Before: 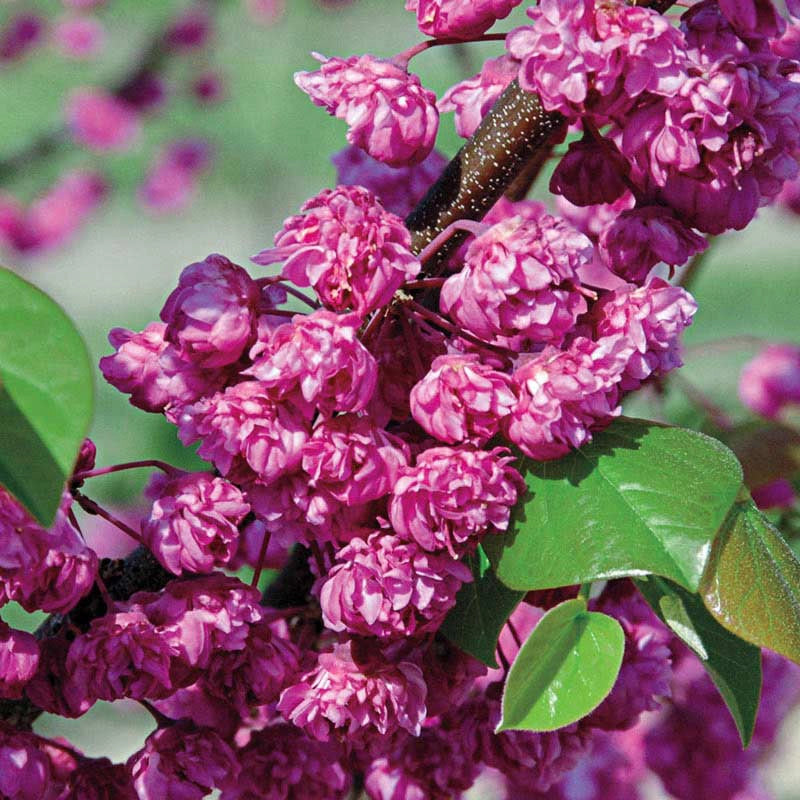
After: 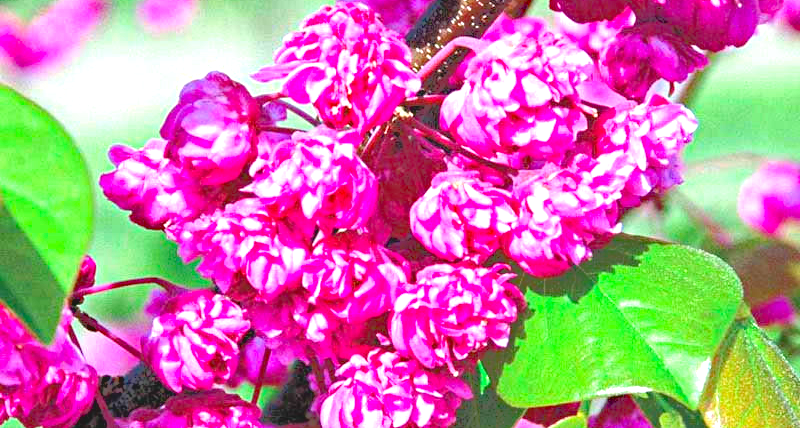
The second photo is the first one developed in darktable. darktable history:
tone equalizer: -8 EV -0.528 EV, -7 EV -0.319 EV, -6 EV -0.083 EV, -5 EV 0.413 EV, -4 EV 0.985 EV, -3 EV 0.791 EV, -2 EV -0.01 EV, -1 EV 0.14 EV, +0 EV -0.012 EV, smoothing 1
crop and rotate: top 23.043%, bottom 23.437%
haze removal: compatibility mode true, adaptive false
contrast brightness saturation: contrast -0.19, saturation 0.19
exposure: black level correction 0, exposure 1.75 EV, compensate exposure bias true, compensate highlight preservation false
